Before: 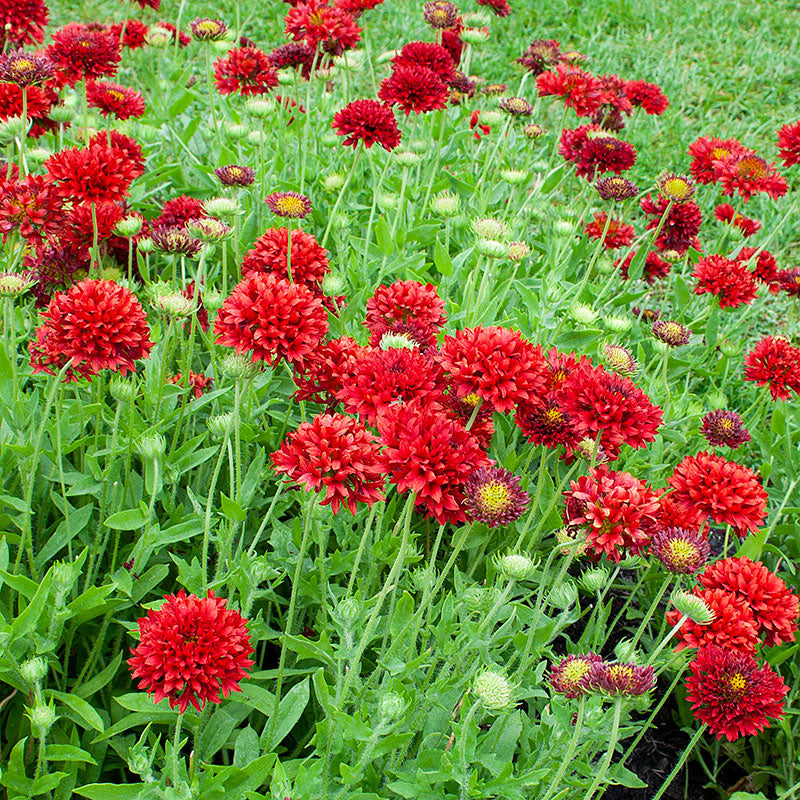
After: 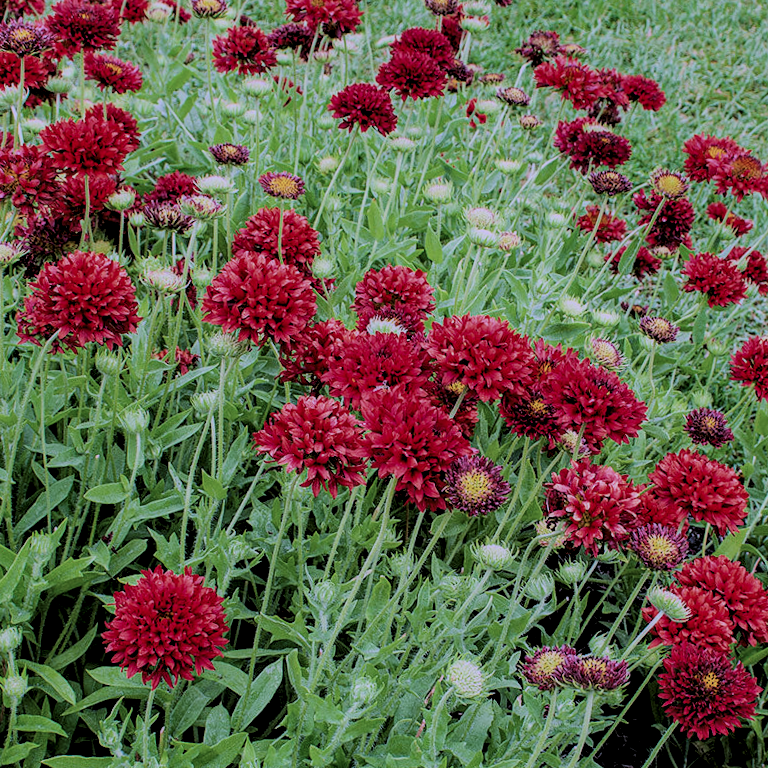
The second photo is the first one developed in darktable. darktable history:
crop and rotate: angle -2.38°
local contrast: detail 130%
color correction: highlights a* 15.03, highlights b* -25.07
rotate and perspective: automatic cropping original format, crop left 0, crop top 0
levels: levels [0.116, 0.574, 1]
white balance: red 0.976, blue 1.04
filmic rgb: black relative exposure -6.15 EV, white relative exposure 6.96 EV, hardness 2.23, color science v6 (2022)
